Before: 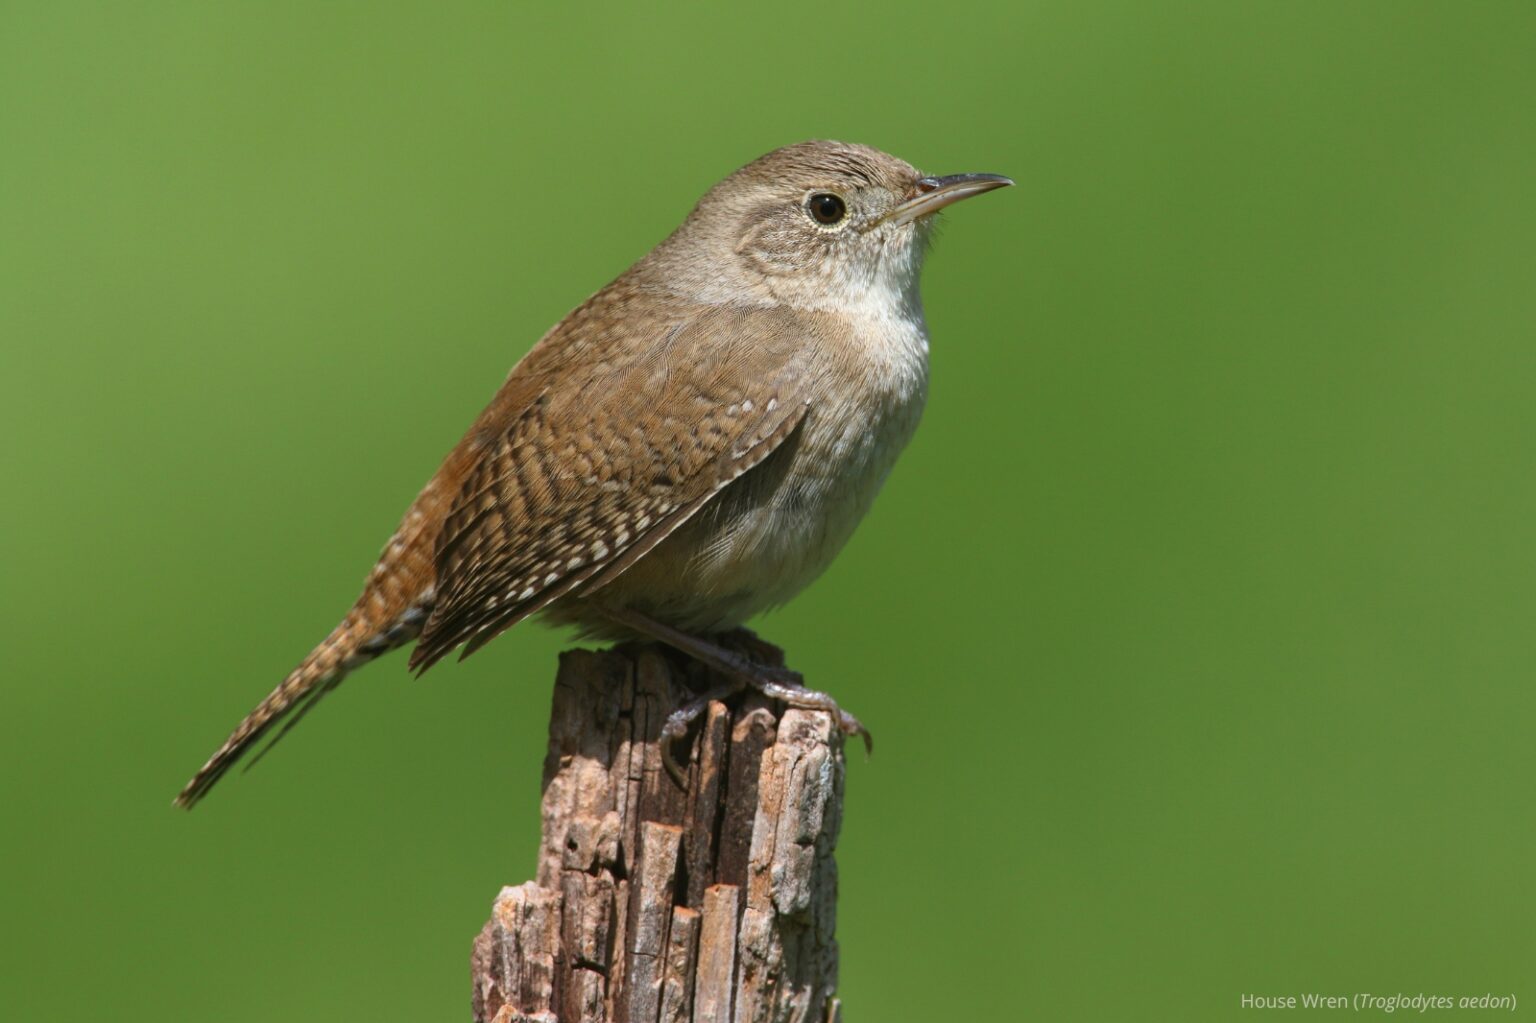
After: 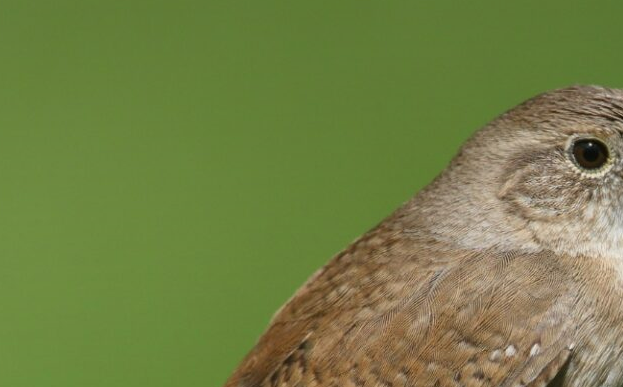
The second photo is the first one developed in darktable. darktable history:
exposure: compensate highlight preservation false
color calibration: x 0.342, y 0.356, temperature 5122 K
graduated density: on, module defaults
crop: left 15.452%, top 5.459%, right 43.956%, bottom 56.62%
